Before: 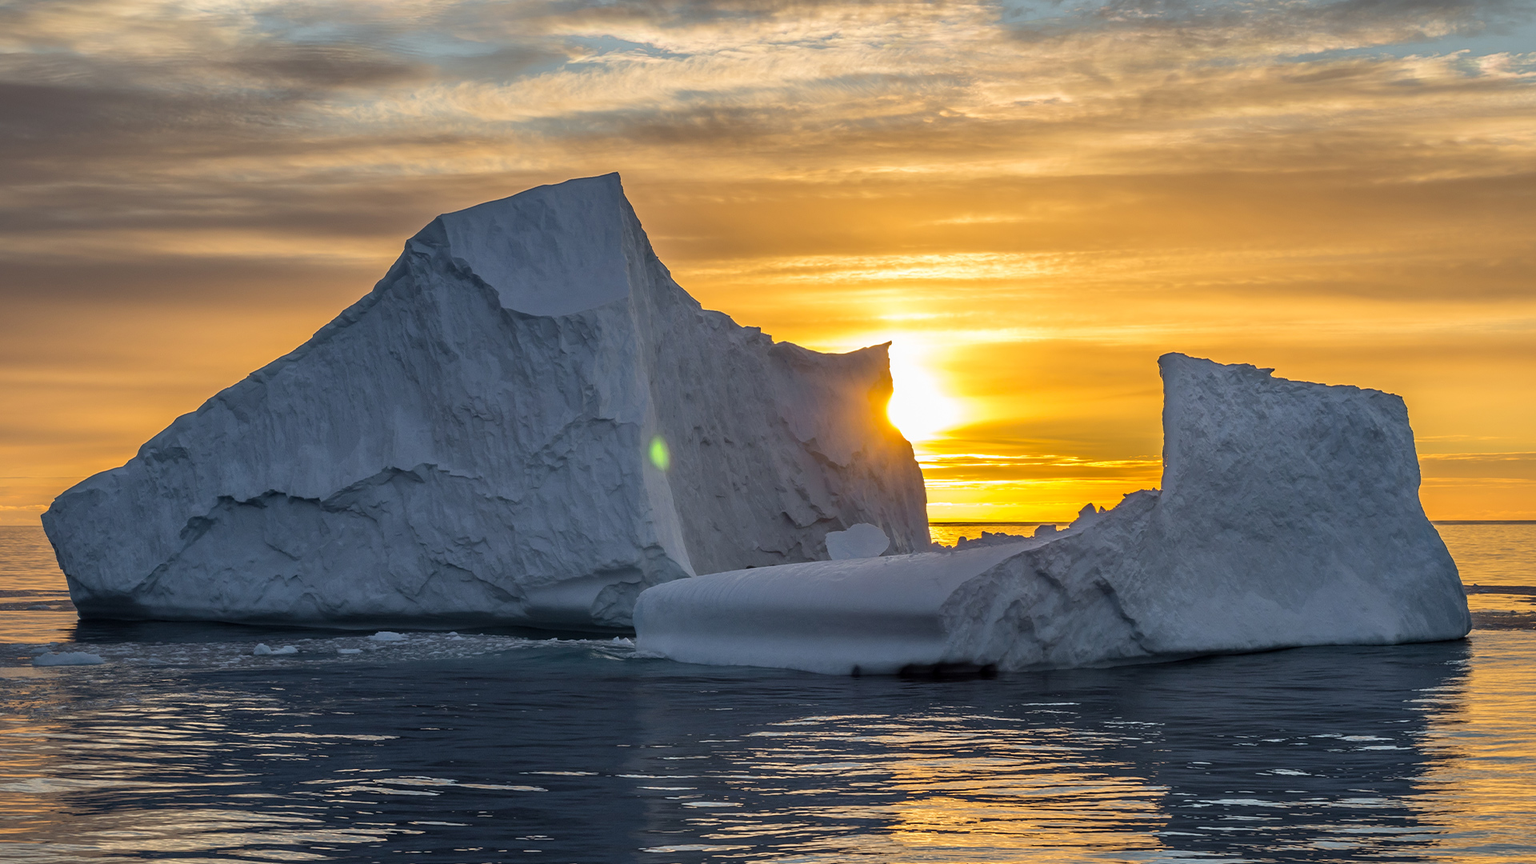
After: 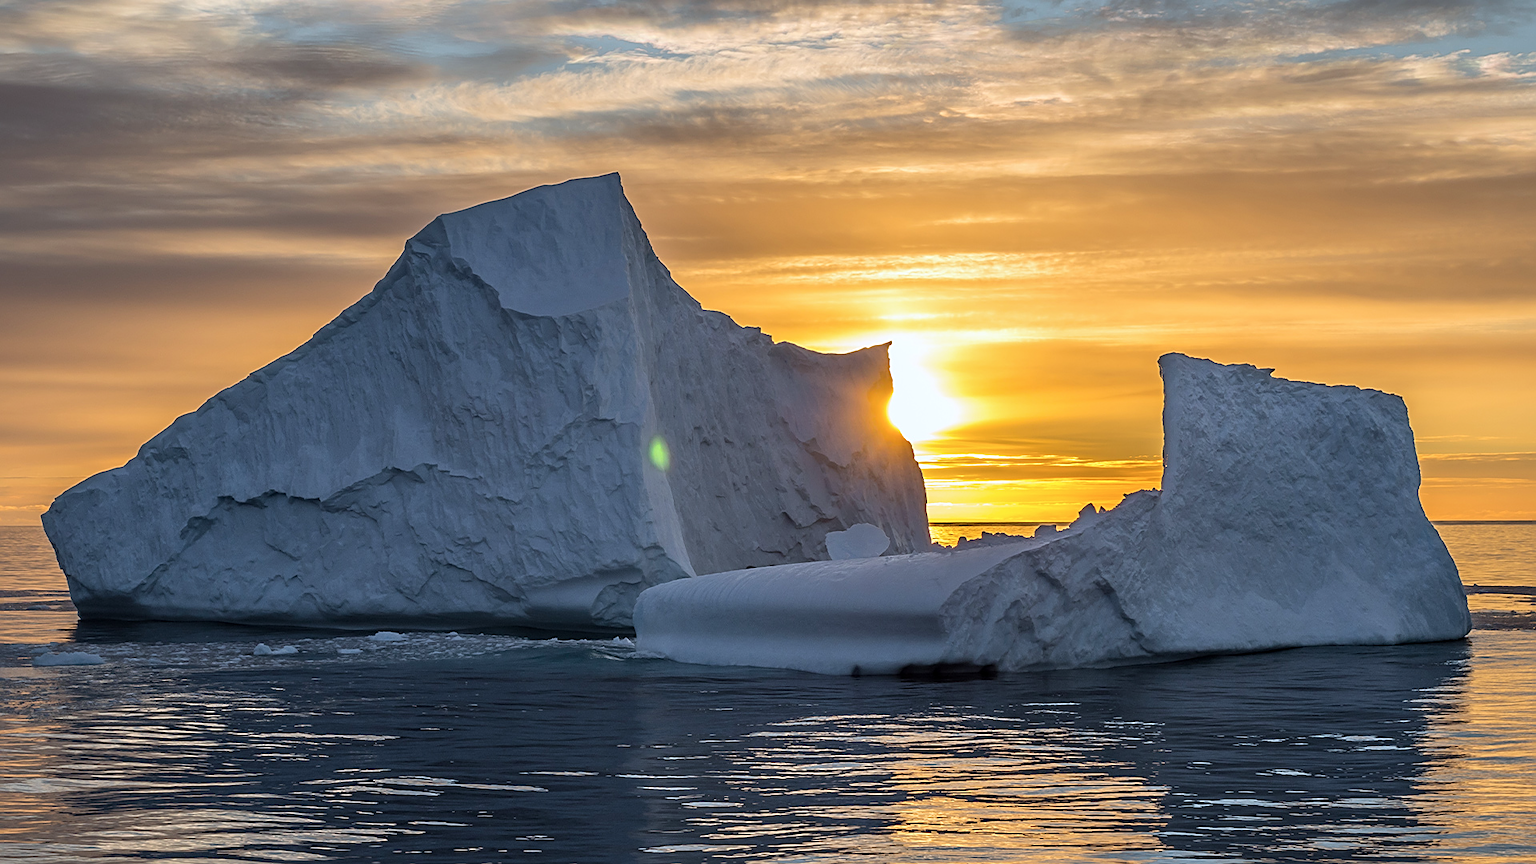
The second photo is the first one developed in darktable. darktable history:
sharpen: on, module defaults
color correction: highlights a* -0.772, highlights b* -8.92
tone equalizer: on, module defaults
